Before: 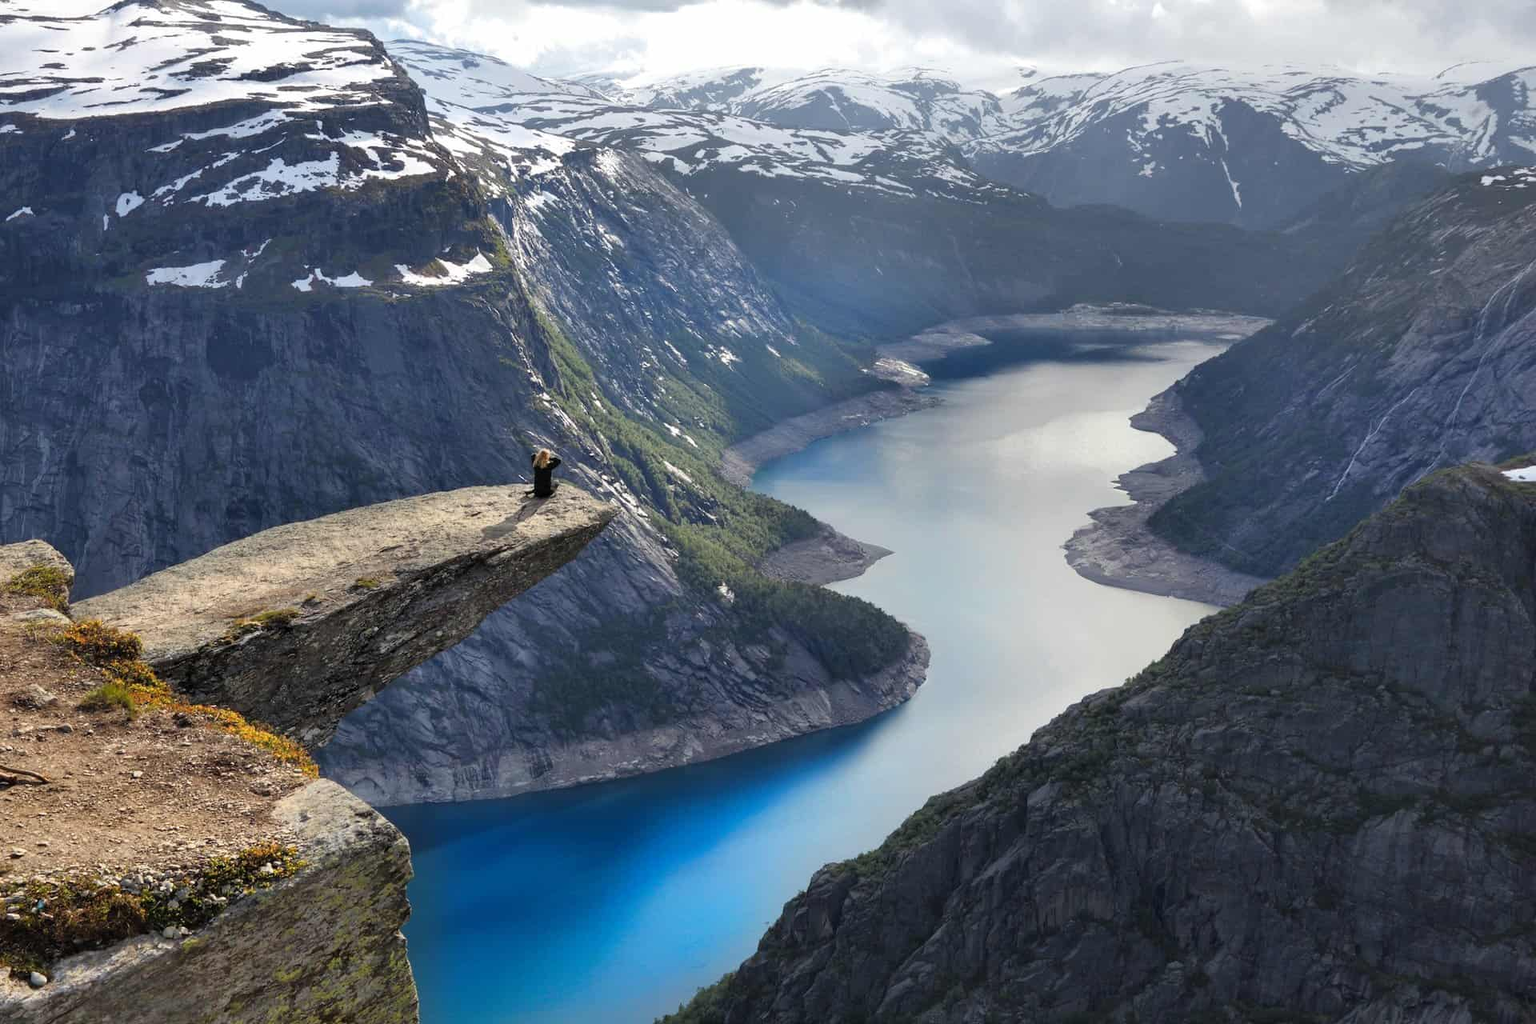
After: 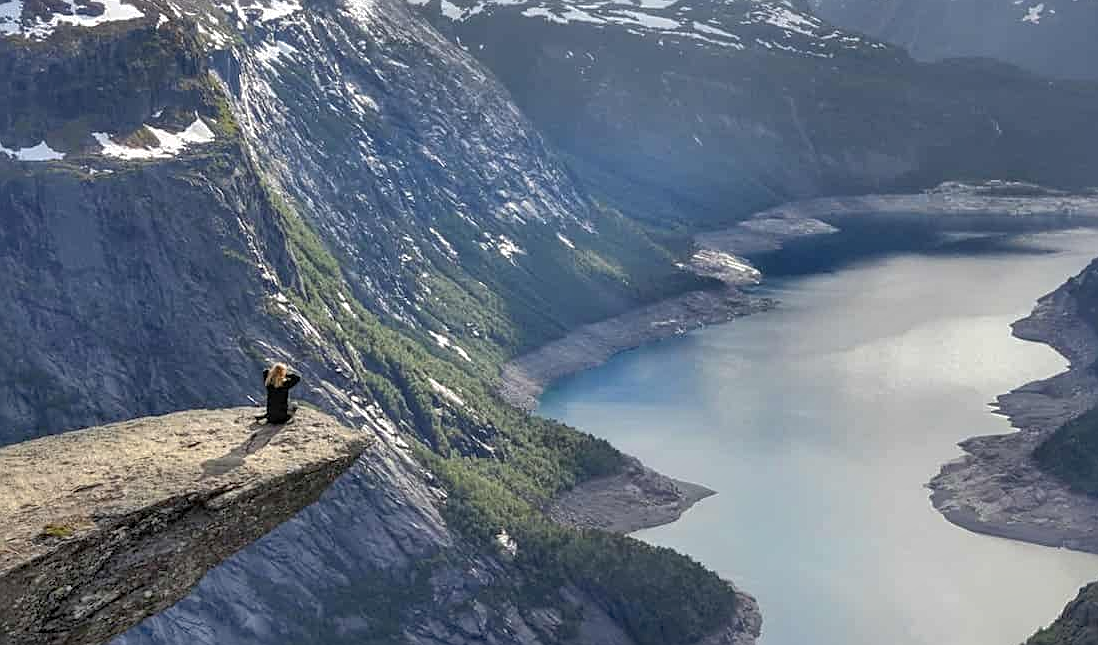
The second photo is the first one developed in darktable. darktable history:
local contrast: on, module defaults
shadows and highlights: on, module defaults
crop: left 20.932%, top 15.471%, right 21.848%, bottom 34.081%
sharpen: on, module defaults
